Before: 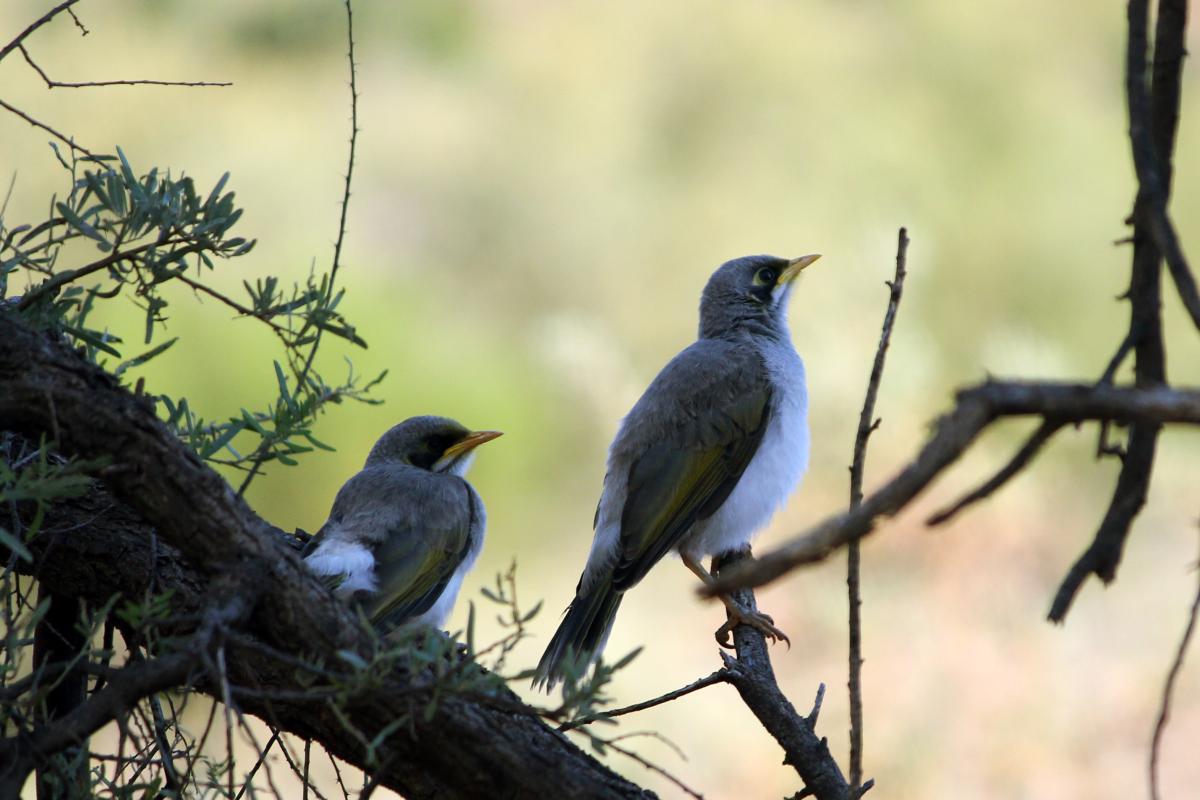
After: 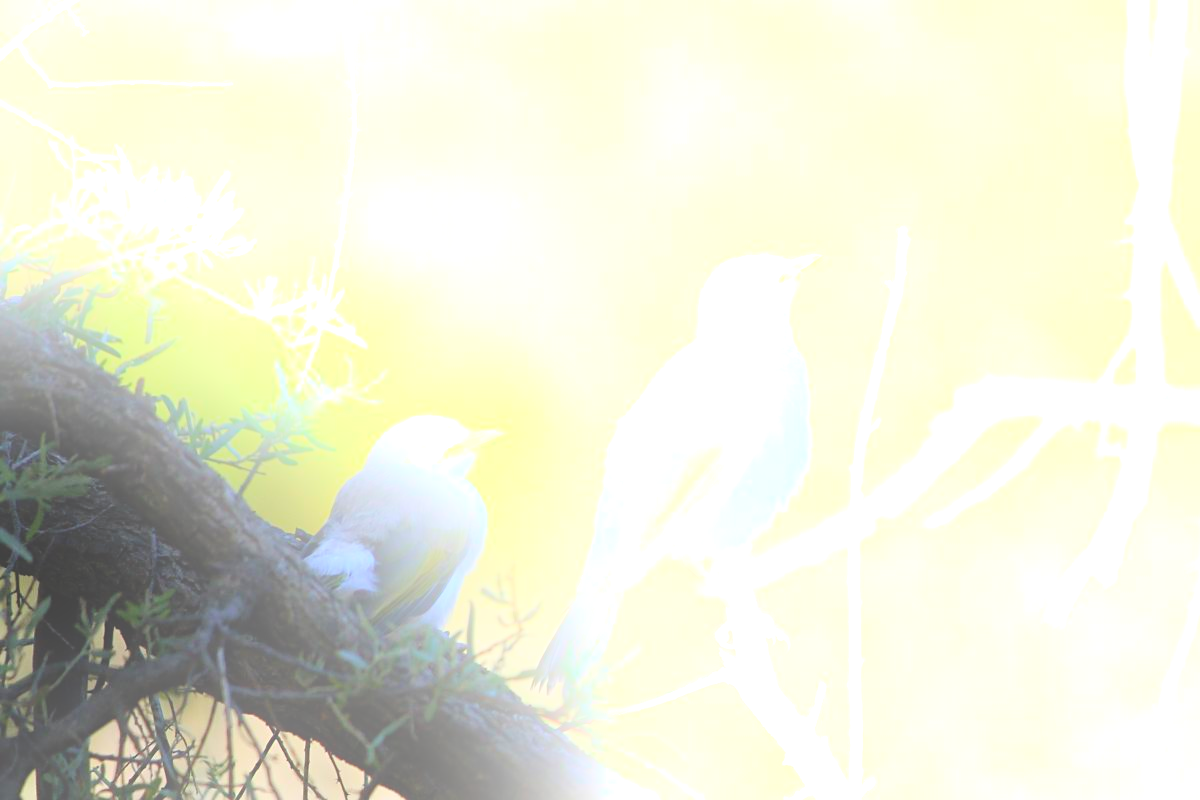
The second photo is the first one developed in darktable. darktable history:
bloom: size 25%, threshold 5%, strength 90%
sharpen: amount 0.2
